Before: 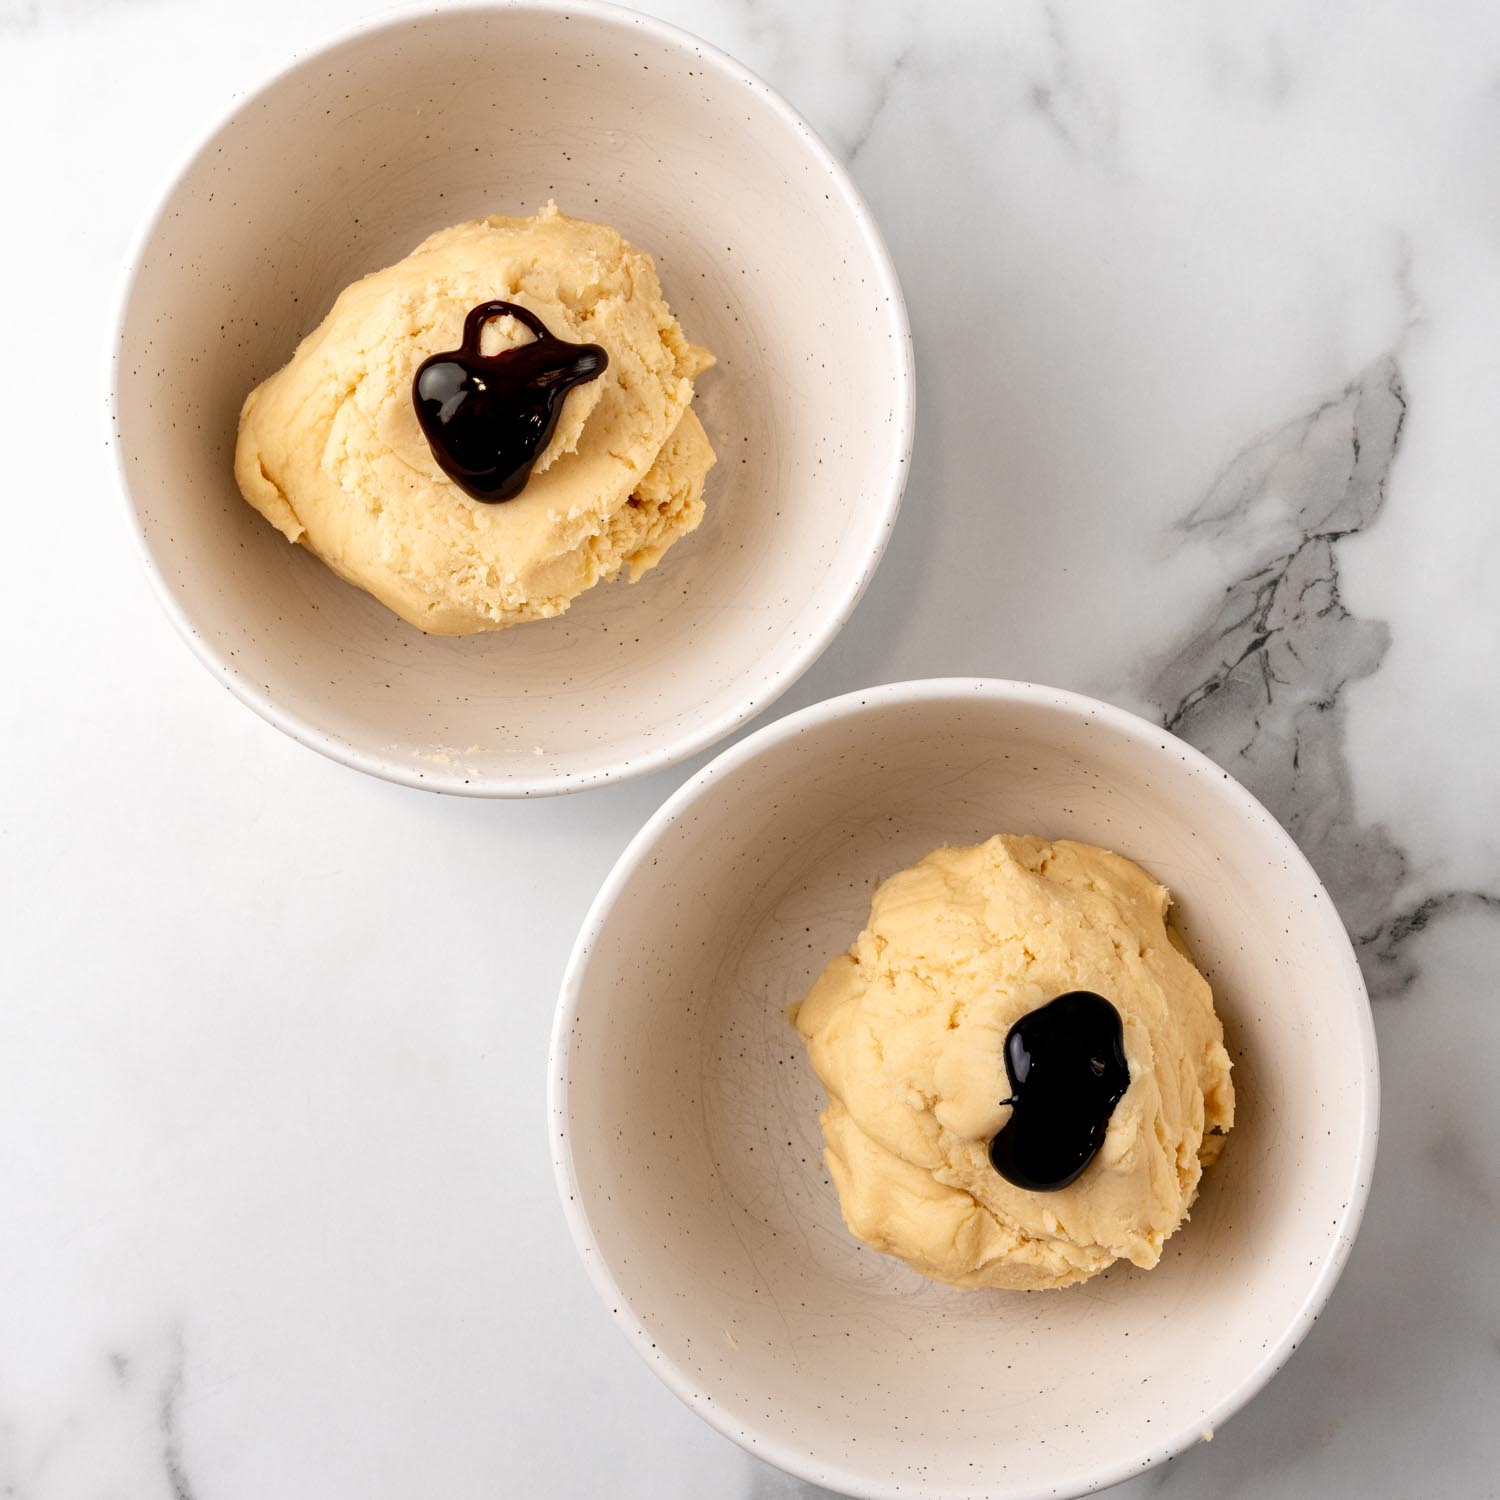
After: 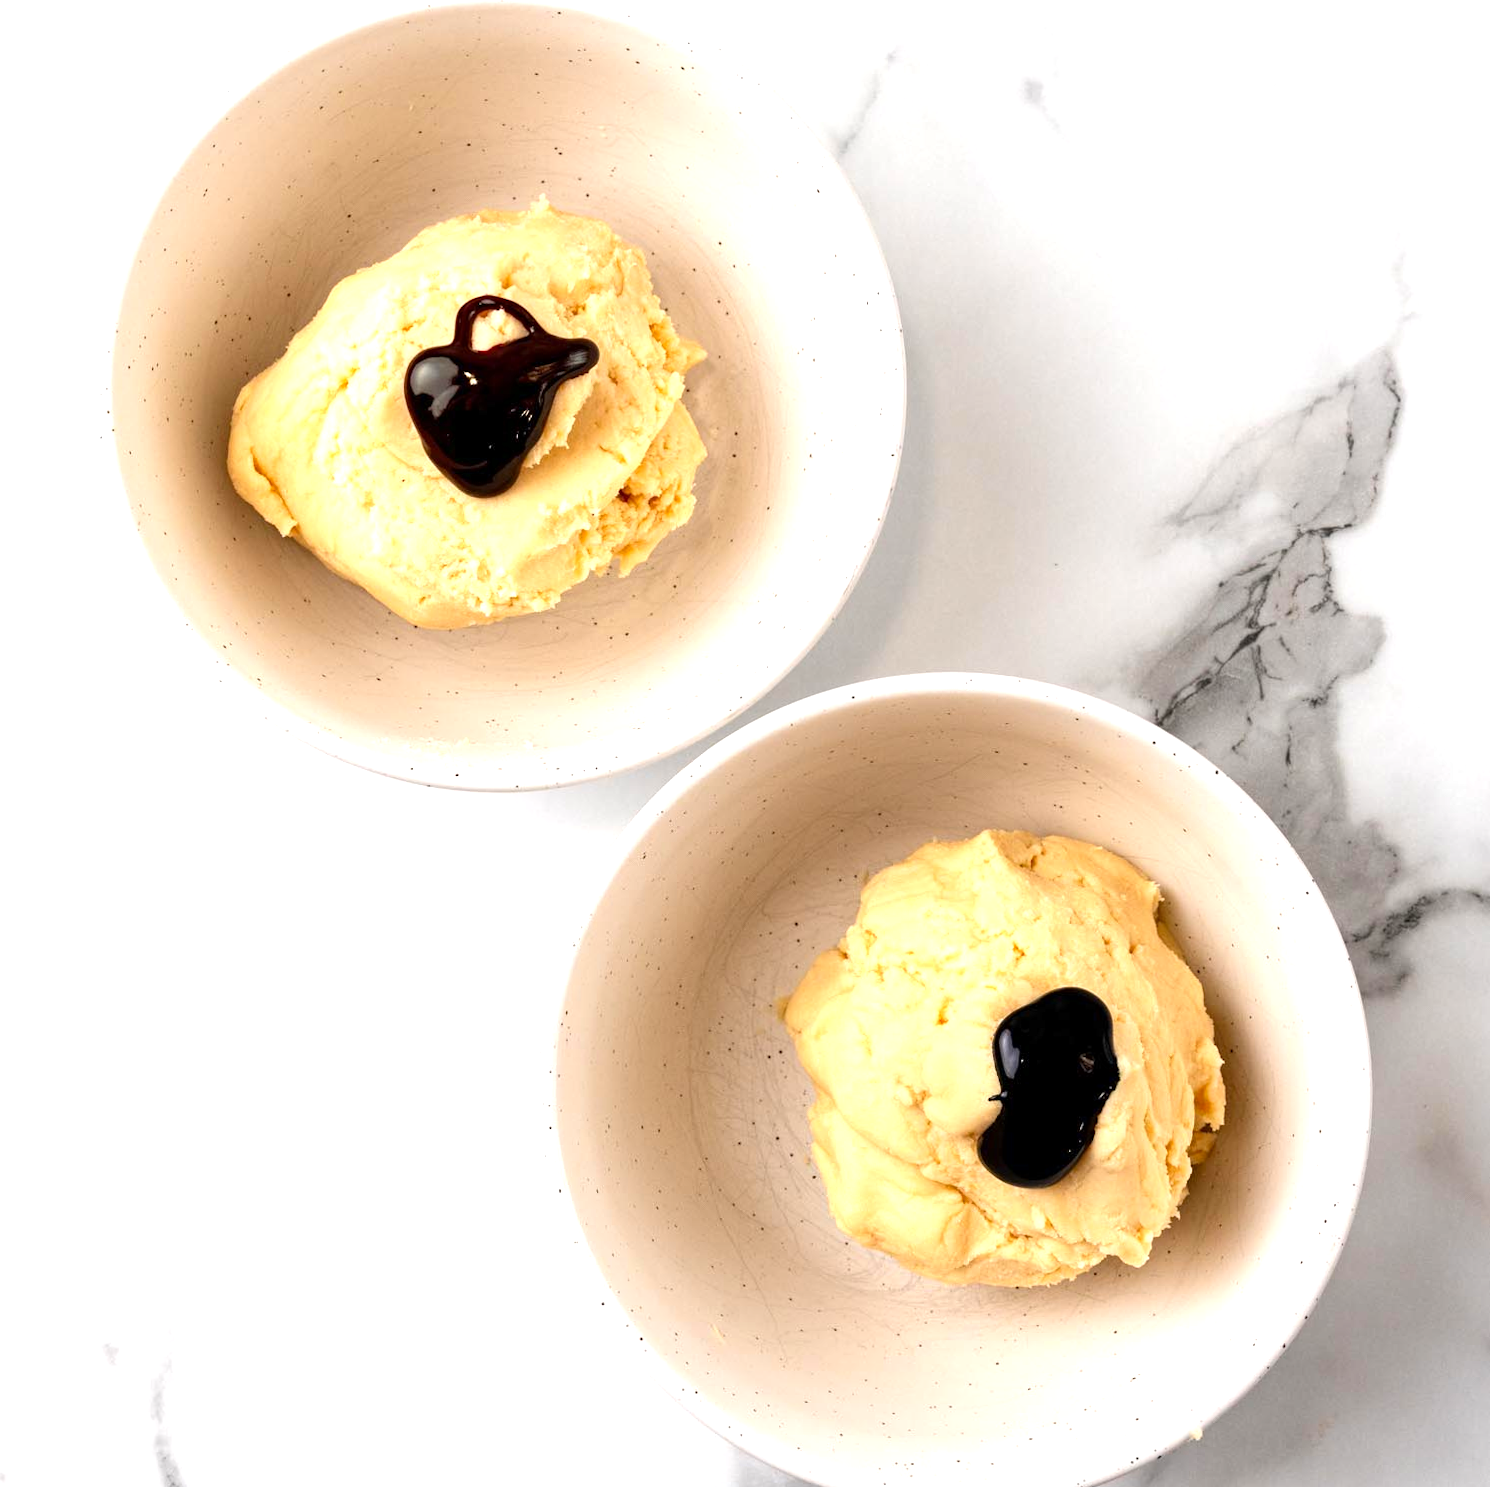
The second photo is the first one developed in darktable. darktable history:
rotate and perspective: rotation 0.192°, lens shift (horizontal) -0.015, crop left 0.005, crop right 0.996, crop top 0.006, crop bottom 0.99
exposure: exposure 0.74 EV, compensate highlight preservation false
contrast brightness saturation: contrast 0.04, saturation 0.07
